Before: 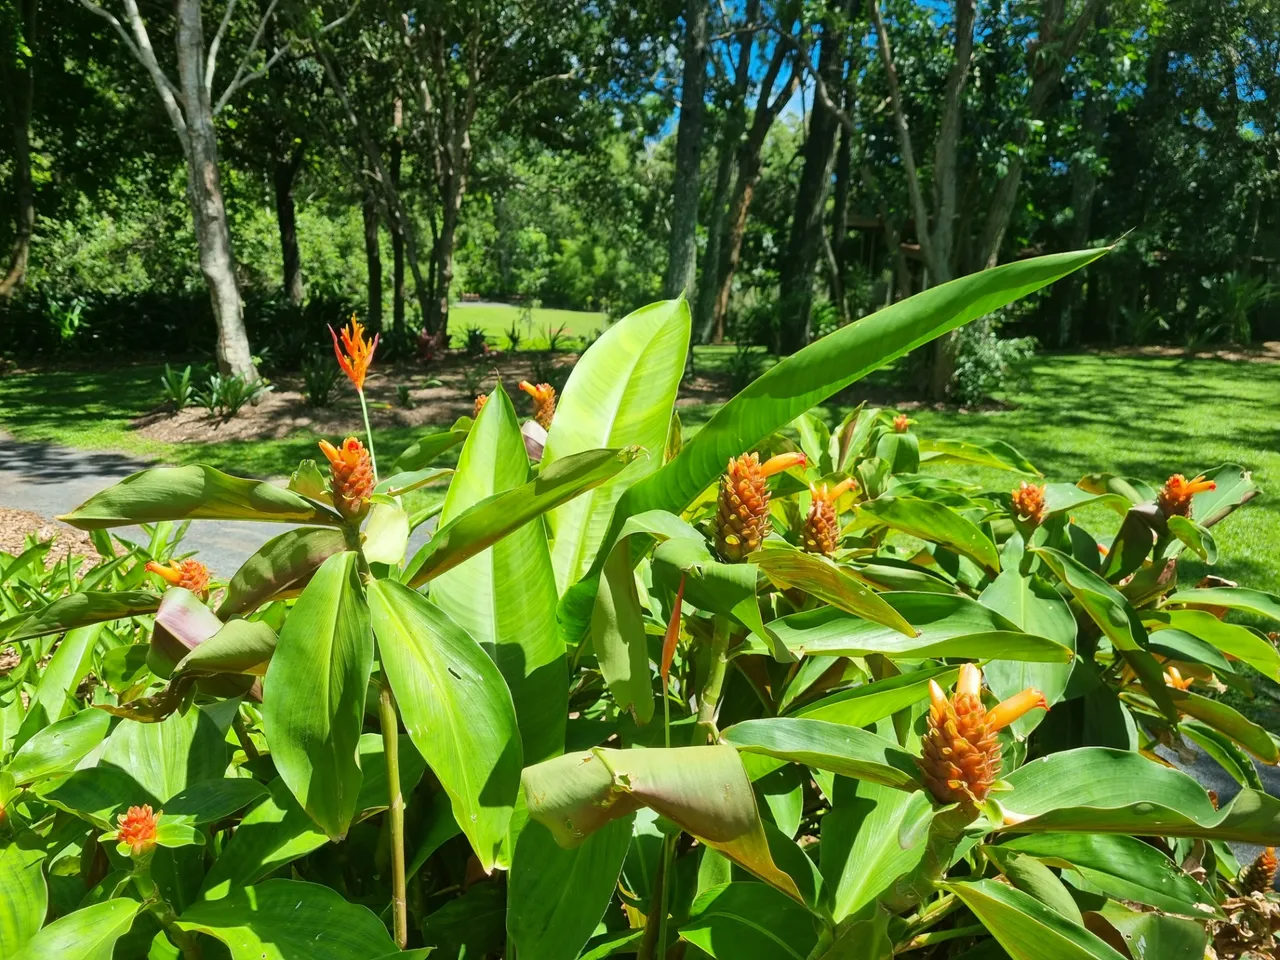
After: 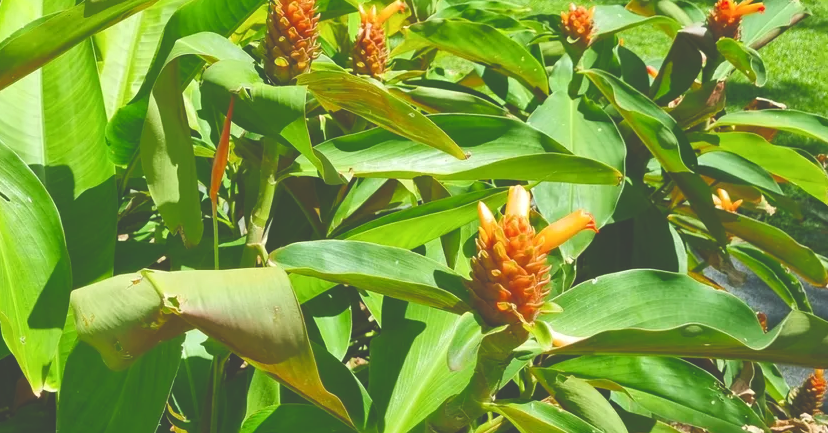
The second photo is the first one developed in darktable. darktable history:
color balance rgb: perceptual saturation grading › global saturation 34.714%, perceptual saturation grading › highlights -29.913%, perceptual saturation grading › shadows 36.163%
exposure: black level correction -0.043, exposure 0.065 EV, compensate highlight preservation false
crop and rotate: left 35.241%, top 49.892%, bottom 4.982%
